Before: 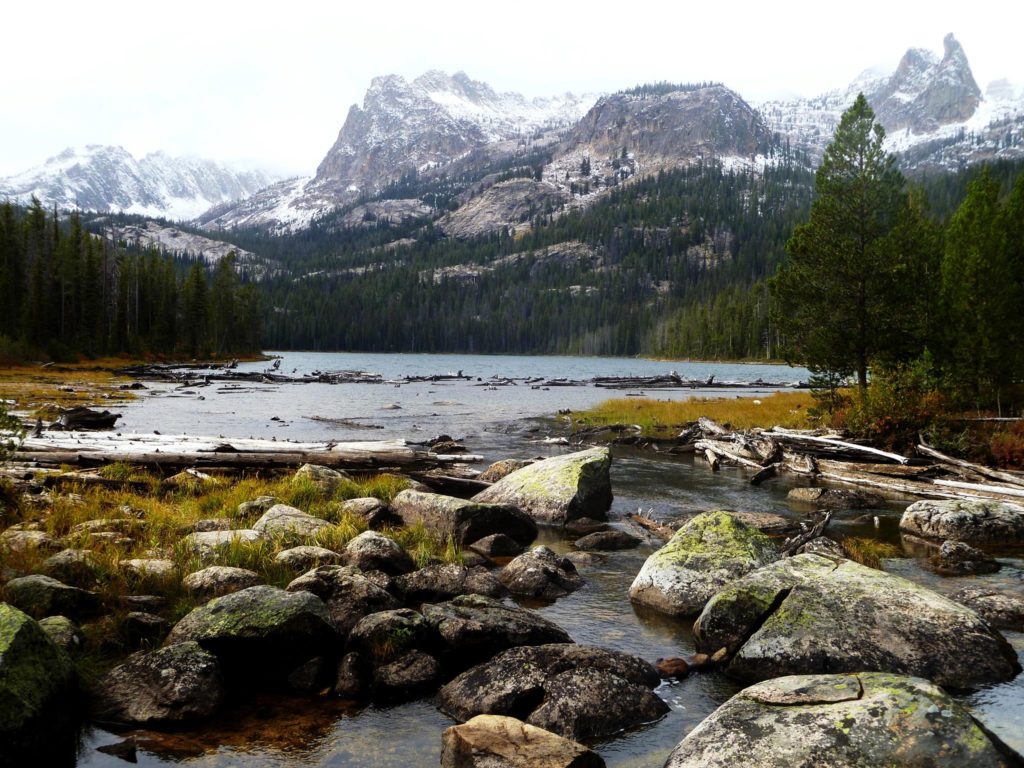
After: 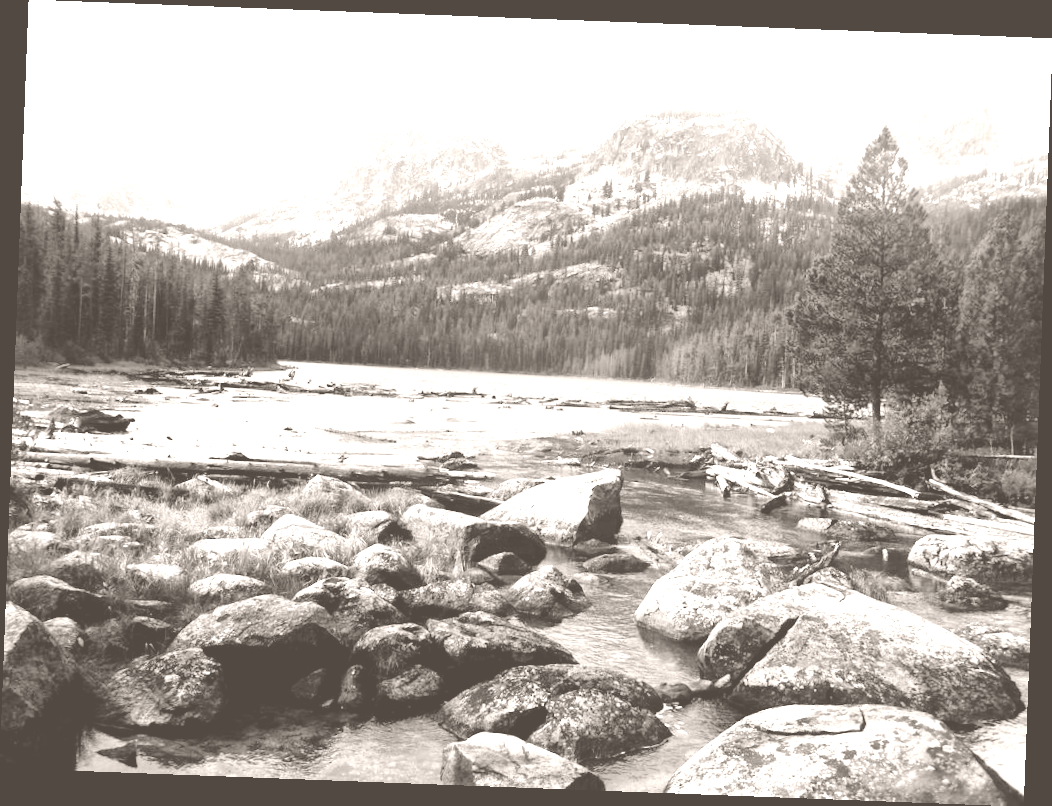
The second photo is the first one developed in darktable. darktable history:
rotate and perspective: rotation 2.17°, automatic cropping off
global tonemap: drago (1, 100), detail 1
colorize: hue 34.49°, saturation 35.33%, source mix 100%, lightness 55%, version 1
